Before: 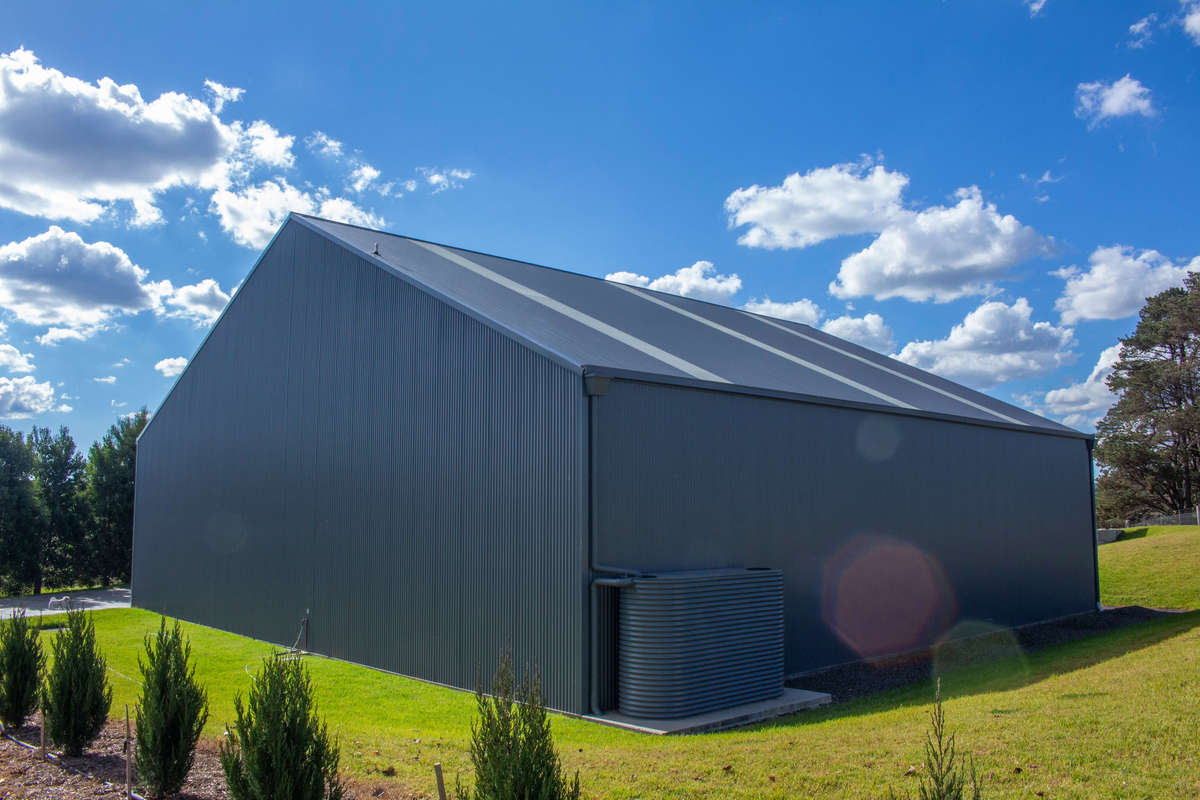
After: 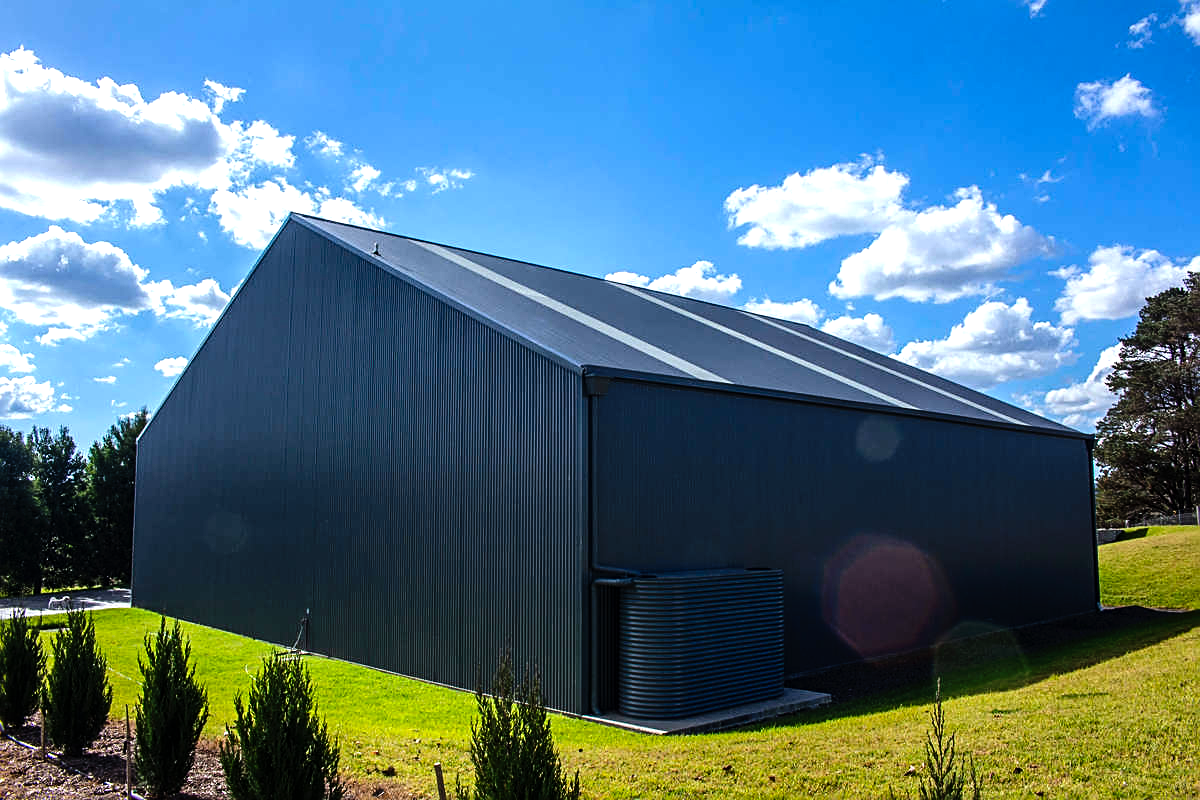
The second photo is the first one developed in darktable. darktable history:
sharpen: amount 0.474
tone equalizer: -8 EV -0.721 EV, -7 EV -0.669 EV, -6 EV -0.571 EV, -5 EV -0.402 EV, -3 EV 0.394 EV, -2 EV 0.6 EV, -1 EV 0.681 EV, +0 EV 0.73 EV, edges refinement/feathering 500, mask exposure compensation -1.57 EV, preserve details no
tone curve: curves: ch0 [(0, 0) (0.003, 0.001) (0.011, 0.004) (0.025, 0.011) (0.044, 0.021) (0.069, 0.028) (0.1, 0.036) (0.136, 0.051) (0.177, 0.085) (0.224, 0.127) (0.277, 0.193) (0.335, 0.266) (0.399, 0.338) (0.468, 0.419) (0.543, 0.504) (0.623, 0.593) (0.709, 0.689) (0.801, 0.784) (0.898, 0.888) (1, 1)], preserve colors none
